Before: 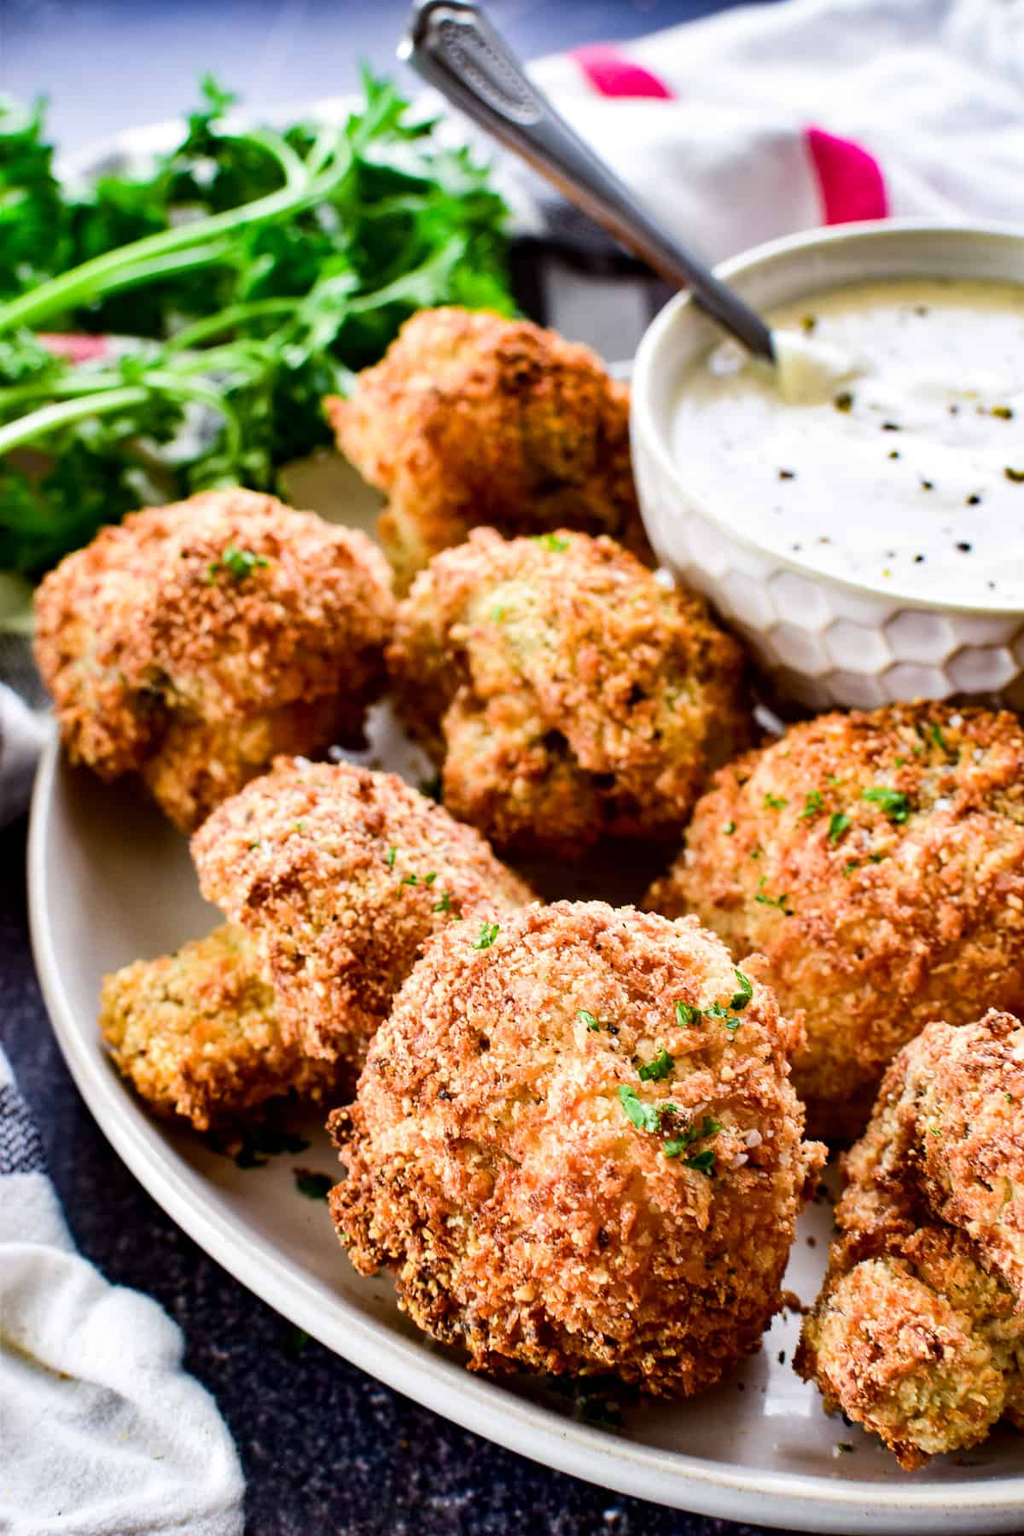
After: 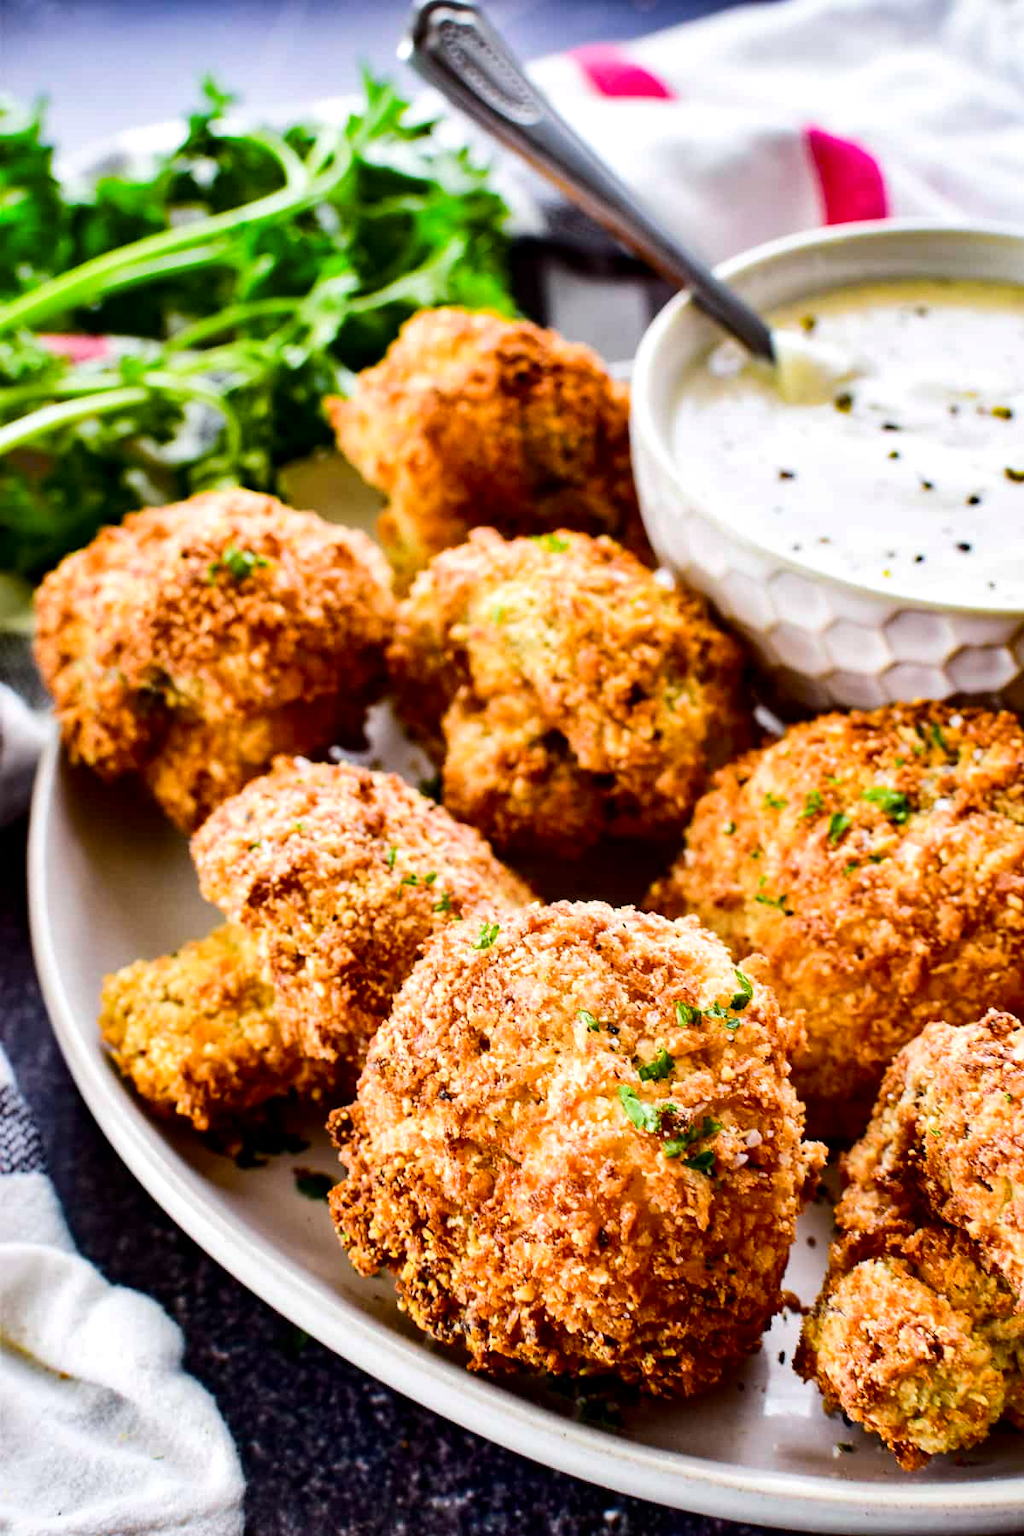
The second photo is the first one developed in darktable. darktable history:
local contrast: mode bilateral grid, contrast 20, coarseness 50, detail 120%, midtone range 0.2
tone curve: curves: ch0 [(0, 0.003) (0.117, 0.101) (0.257, 0.246) (0.408, 0.432) (0.611, 0.653) (0.824, 0.846) (1, 1)]; ch1 [(0, 0) (0.227, 0.197) (0.405, 0.421) (0.501, 0.501) (0.522, 0.53) (0.563, 0.572) (0.589, 0.611) (0.699, 0.709) (0.976, 0.992)]; ch2 [(0, 0) (0.208, 0.176) (0.377, 0.38) (0.5, 0.5) (0.537, 0.534) (0.571, 0.576) (0.681, 0.746) (1, 1)], color space Lab, independent channels, preserve colors none
